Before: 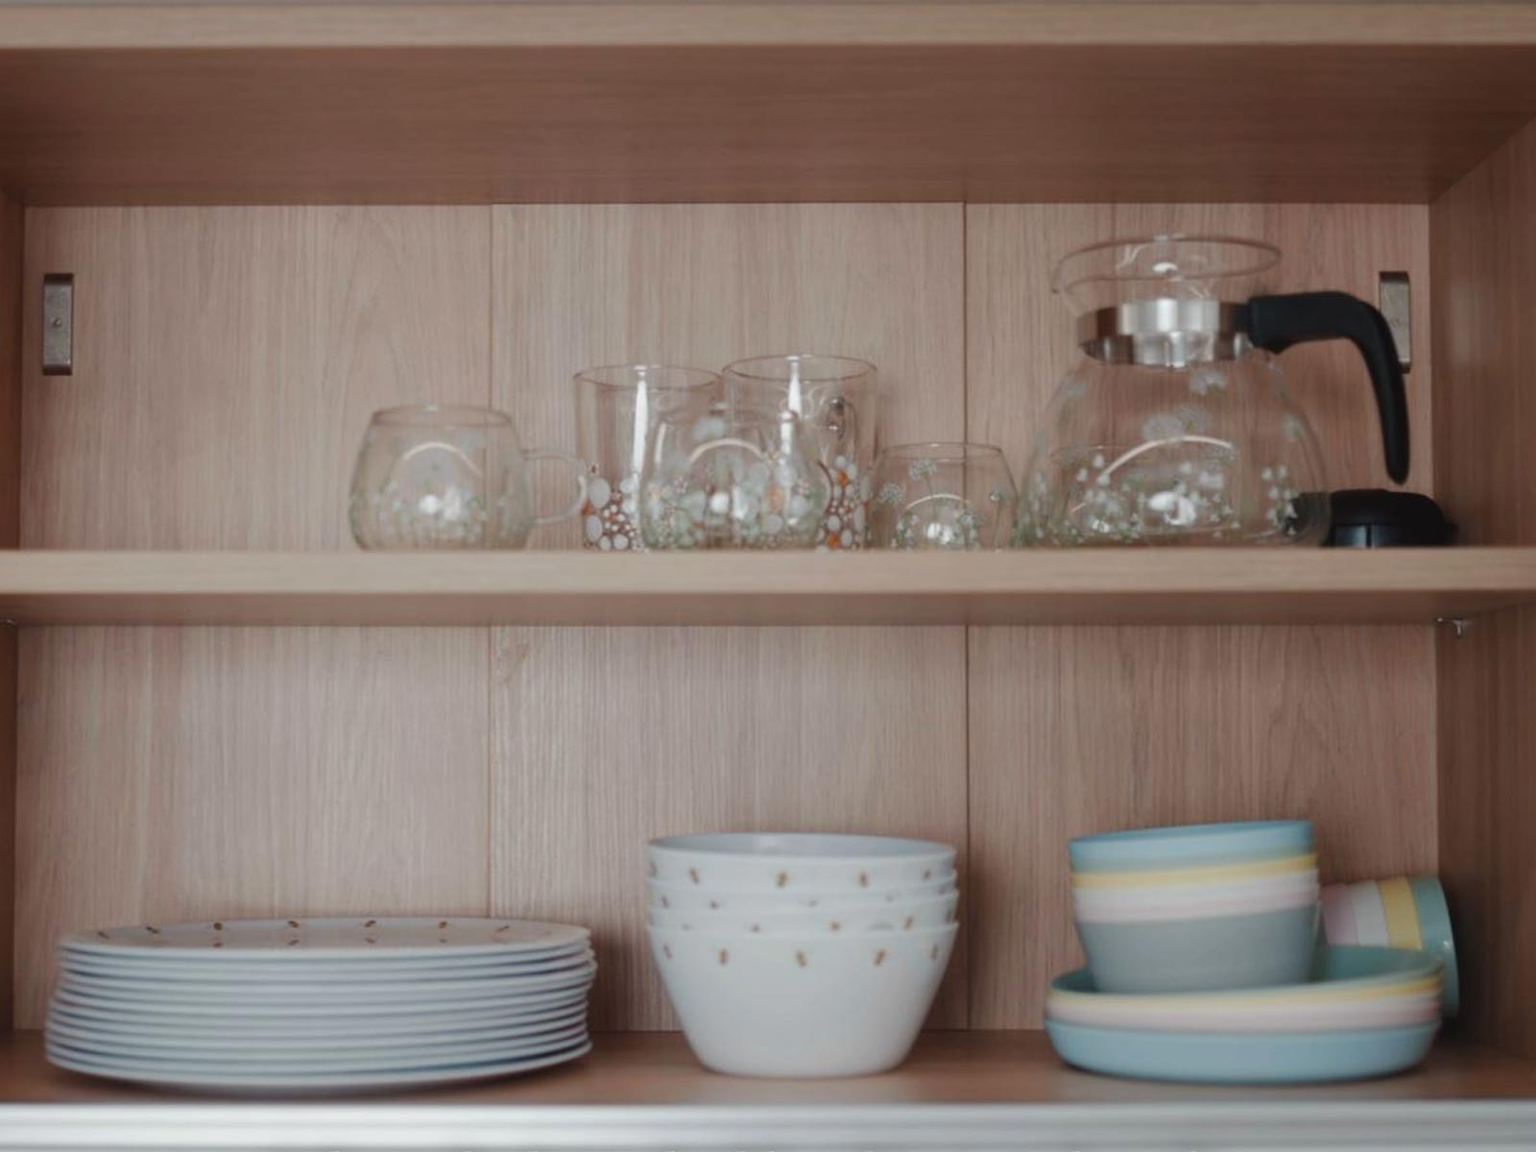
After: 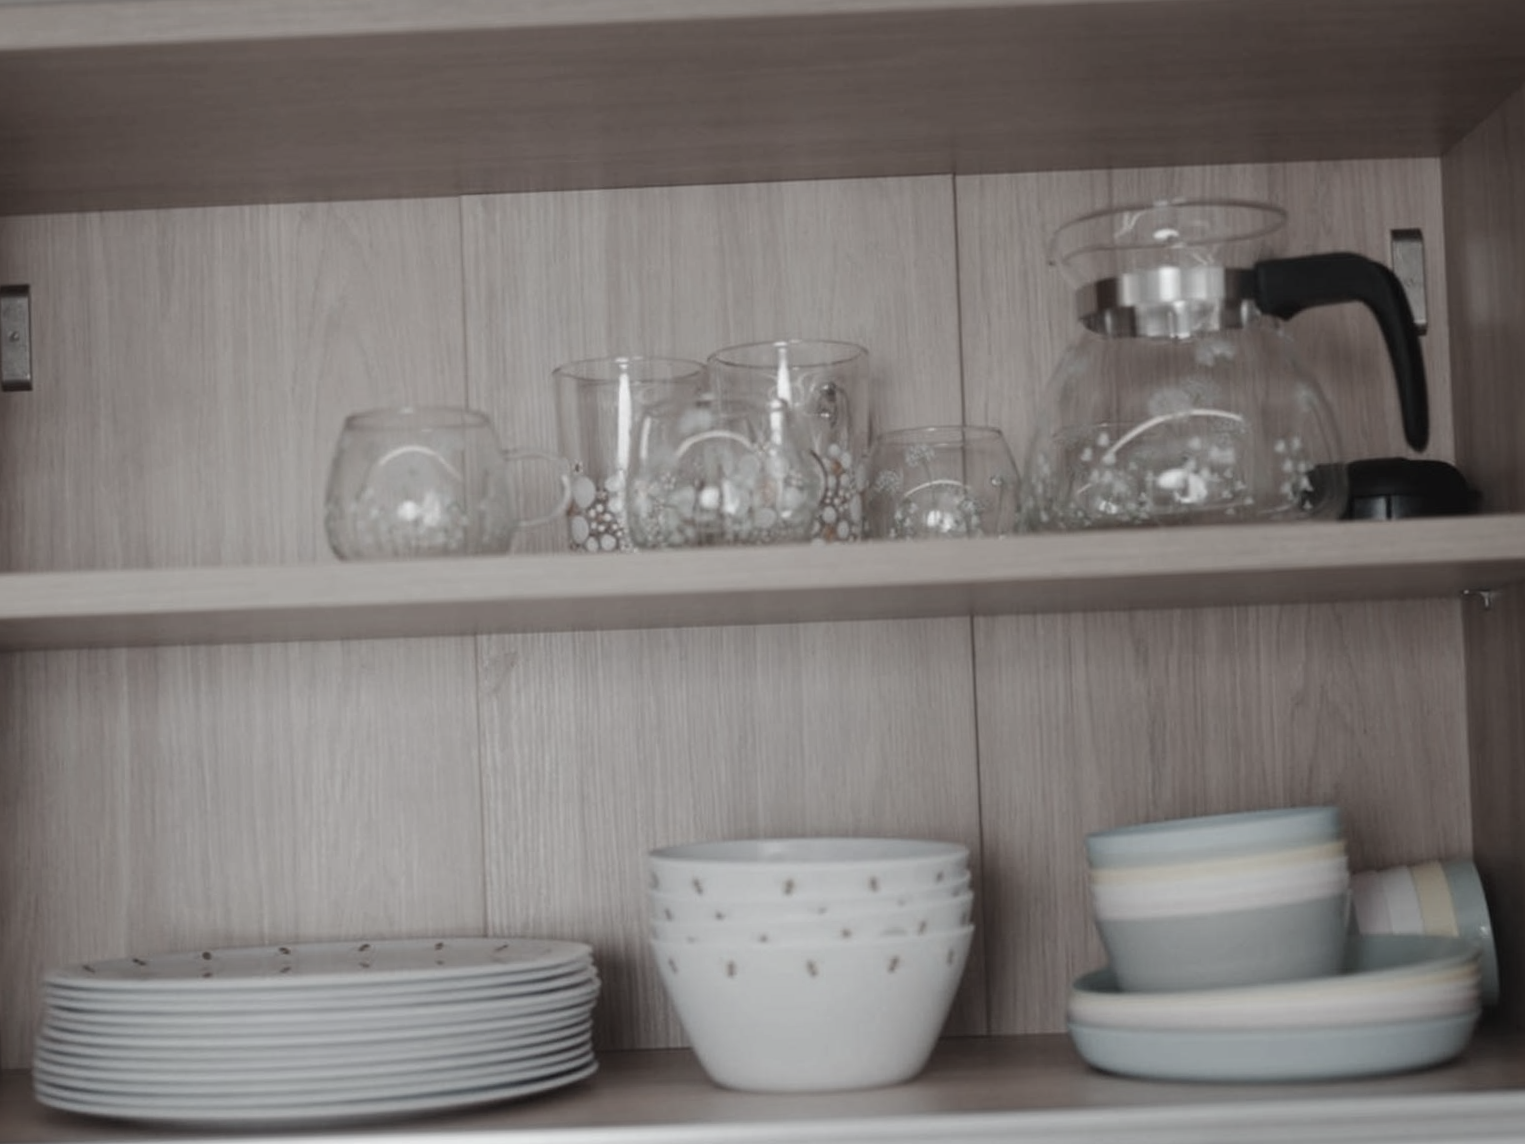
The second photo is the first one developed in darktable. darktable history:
rotate and perspective: rotation -2.12°, lens shift (vertical) 0.009, lens shift (horizontal) -0.008, automatic cropping original format, crop left 0.036, crop right 0.964, crop top 0.05, crop bottom 0.959
color zones: curves: ch1 [(0, 0.153) (0.143, 0.15) (0.286, 0.151) (0.429, 0.152) (0.571, 0.152) (0.714, 0.151) (0.857, 0.151) (1, 0.153)]
